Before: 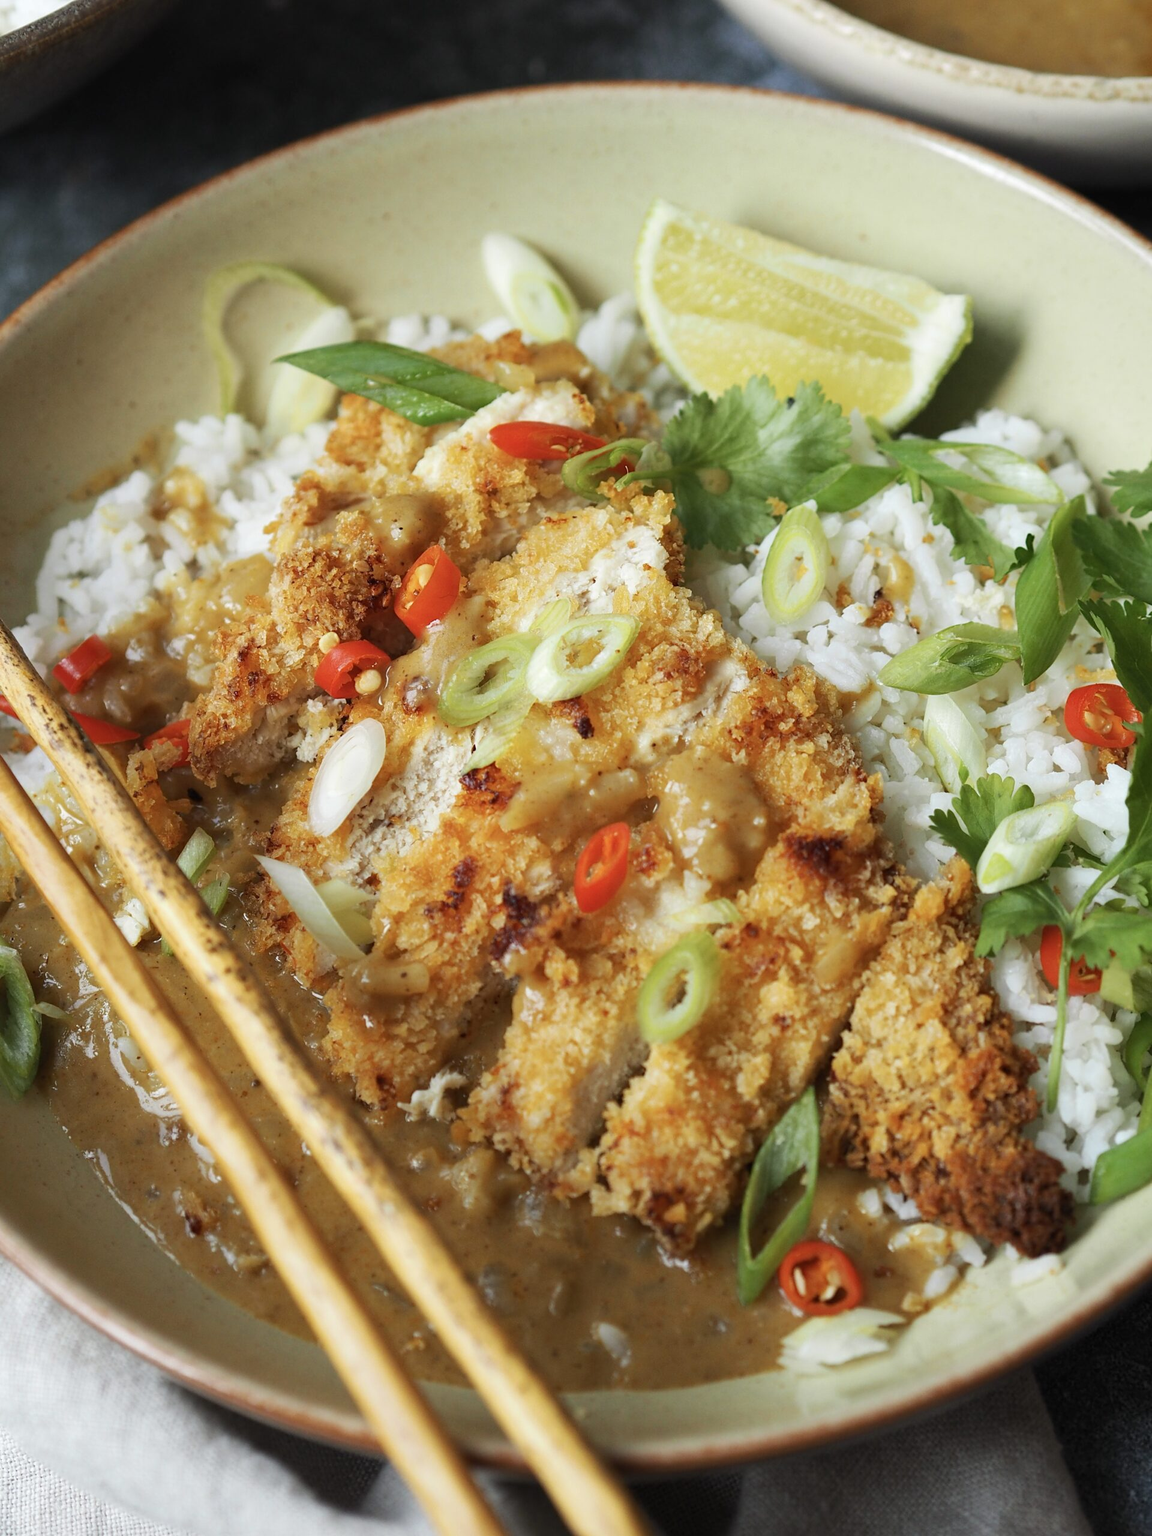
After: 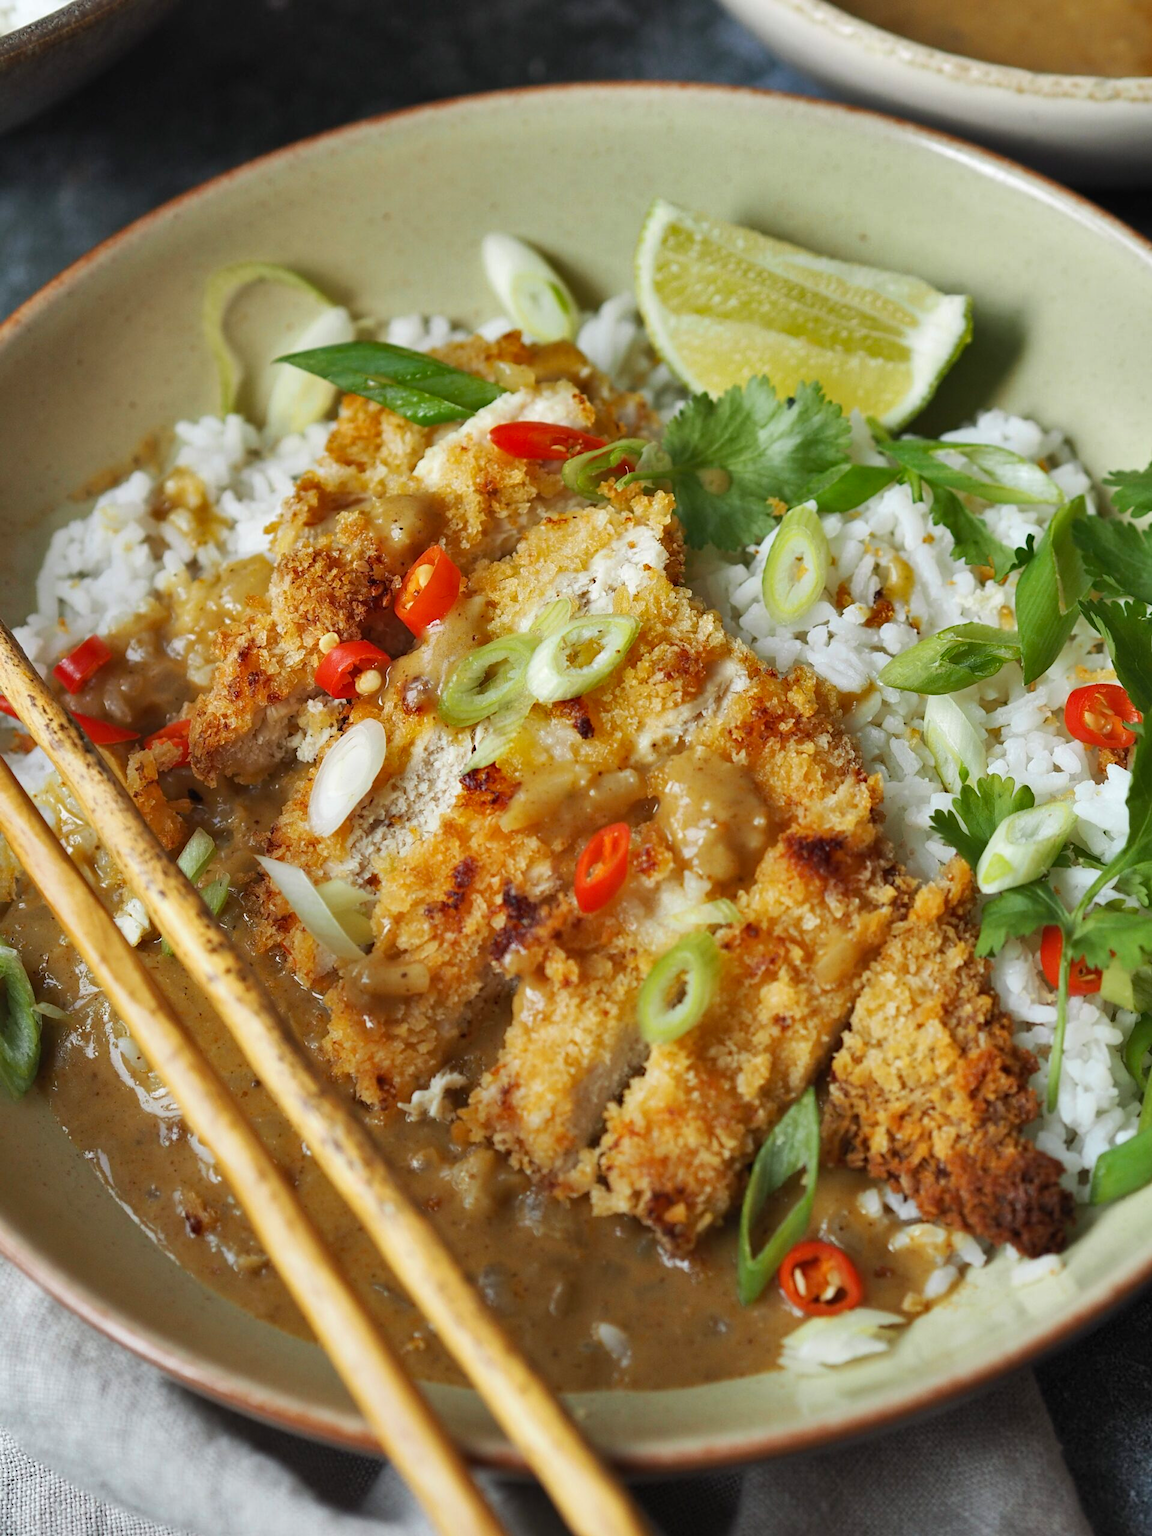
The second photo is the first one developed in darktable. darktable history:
shadows and highlights: radius 107.77, shadows 45.56, highlights -66.51, low approximation 0.01, soften with gaussian
